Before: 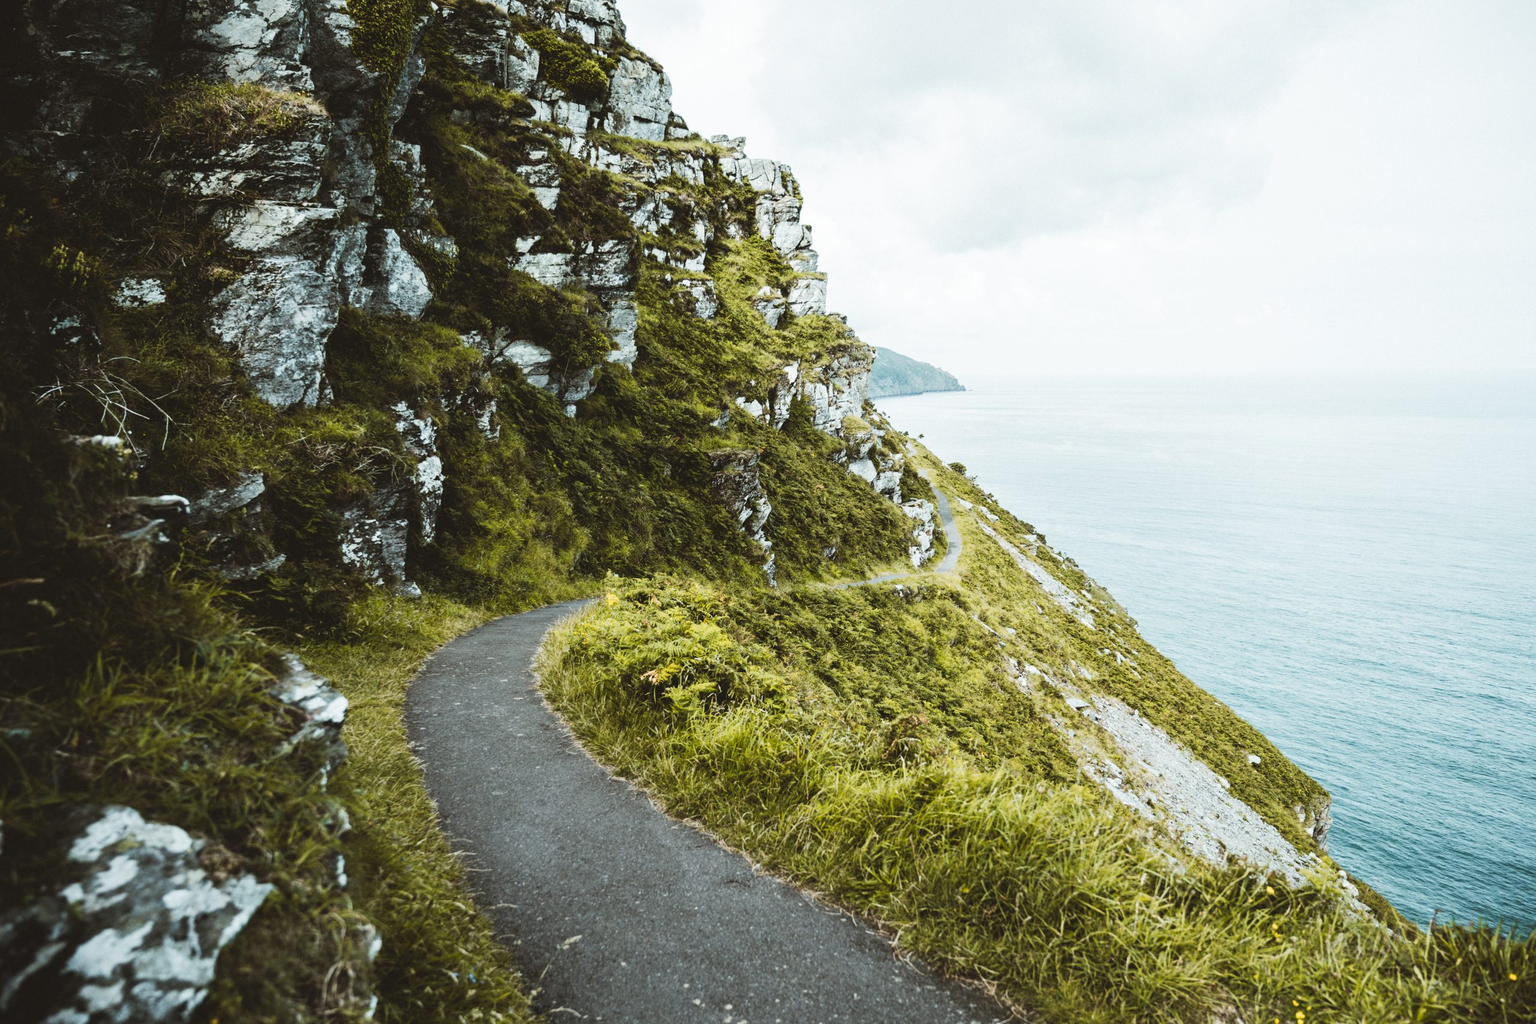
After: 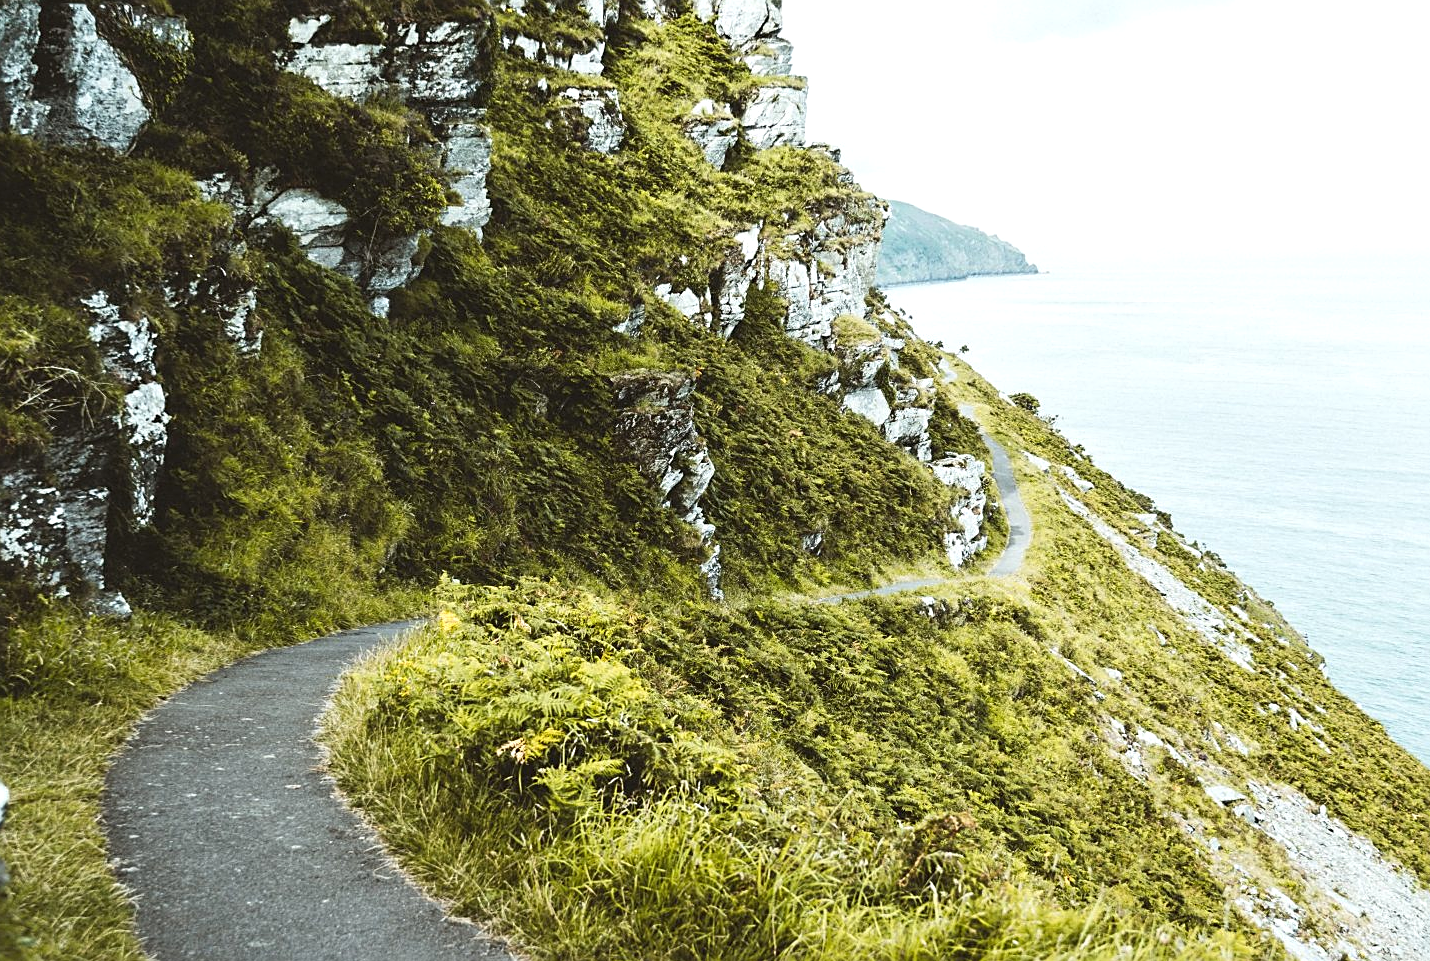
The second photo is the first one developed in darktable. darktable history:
exposure: exposure 0.223 EV, compensate highlight preservation false
crop and rotate: left 22.321%, top 22.146%, right 21.819%, bottom 21.549%
sharpen: on, module defaults
